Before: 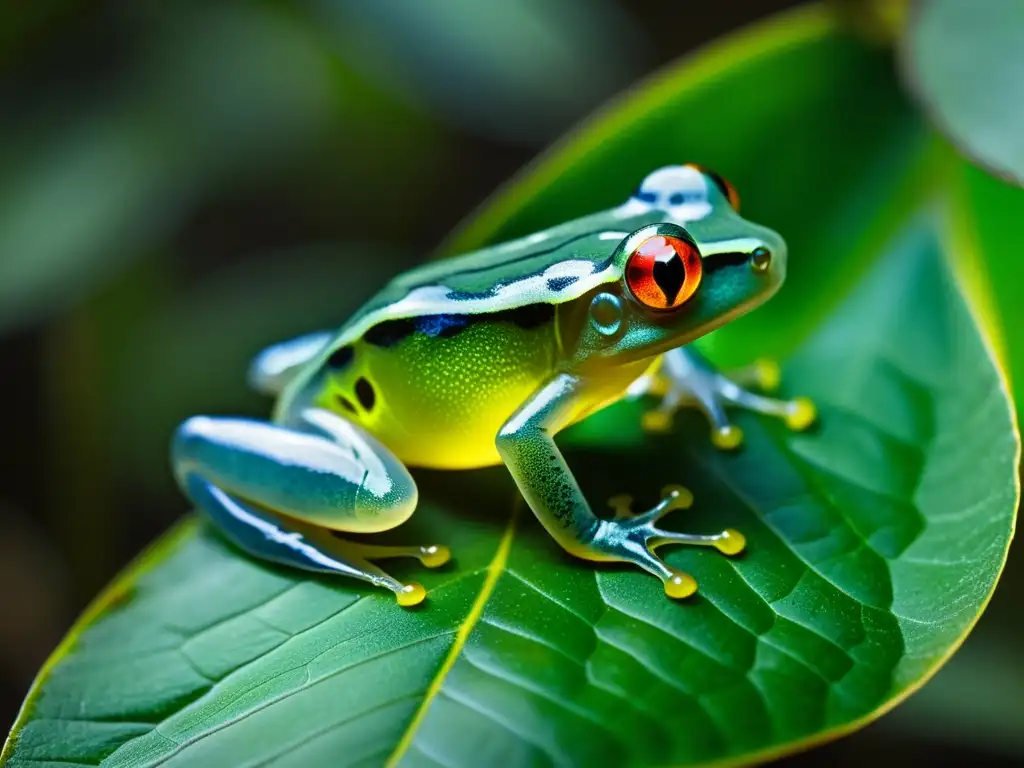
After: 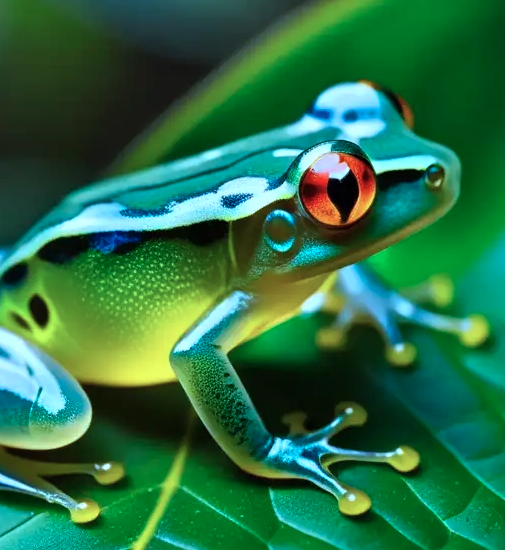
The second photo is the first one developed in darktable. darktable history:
crop: left 31.917%, top 10.93%, right 18.714%, bottom 17.363%
shadows and highlights: soften with gaussian
color correction: highlights a* -9.27, highlights b* -23.31
tone equalizer: on, module defaults
